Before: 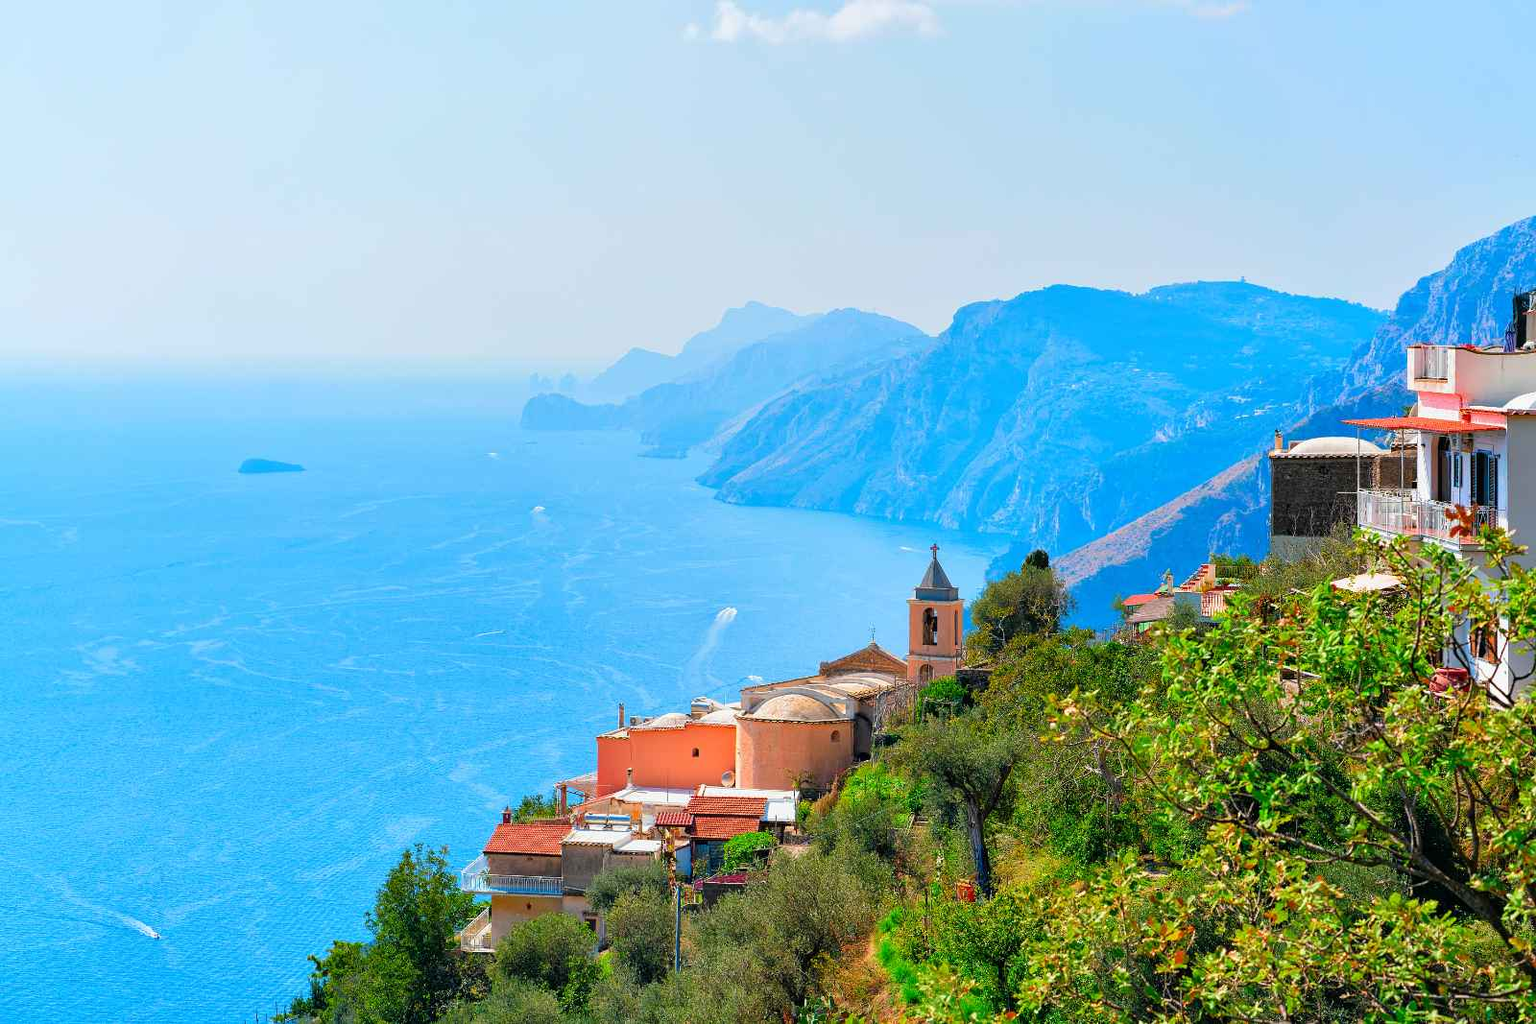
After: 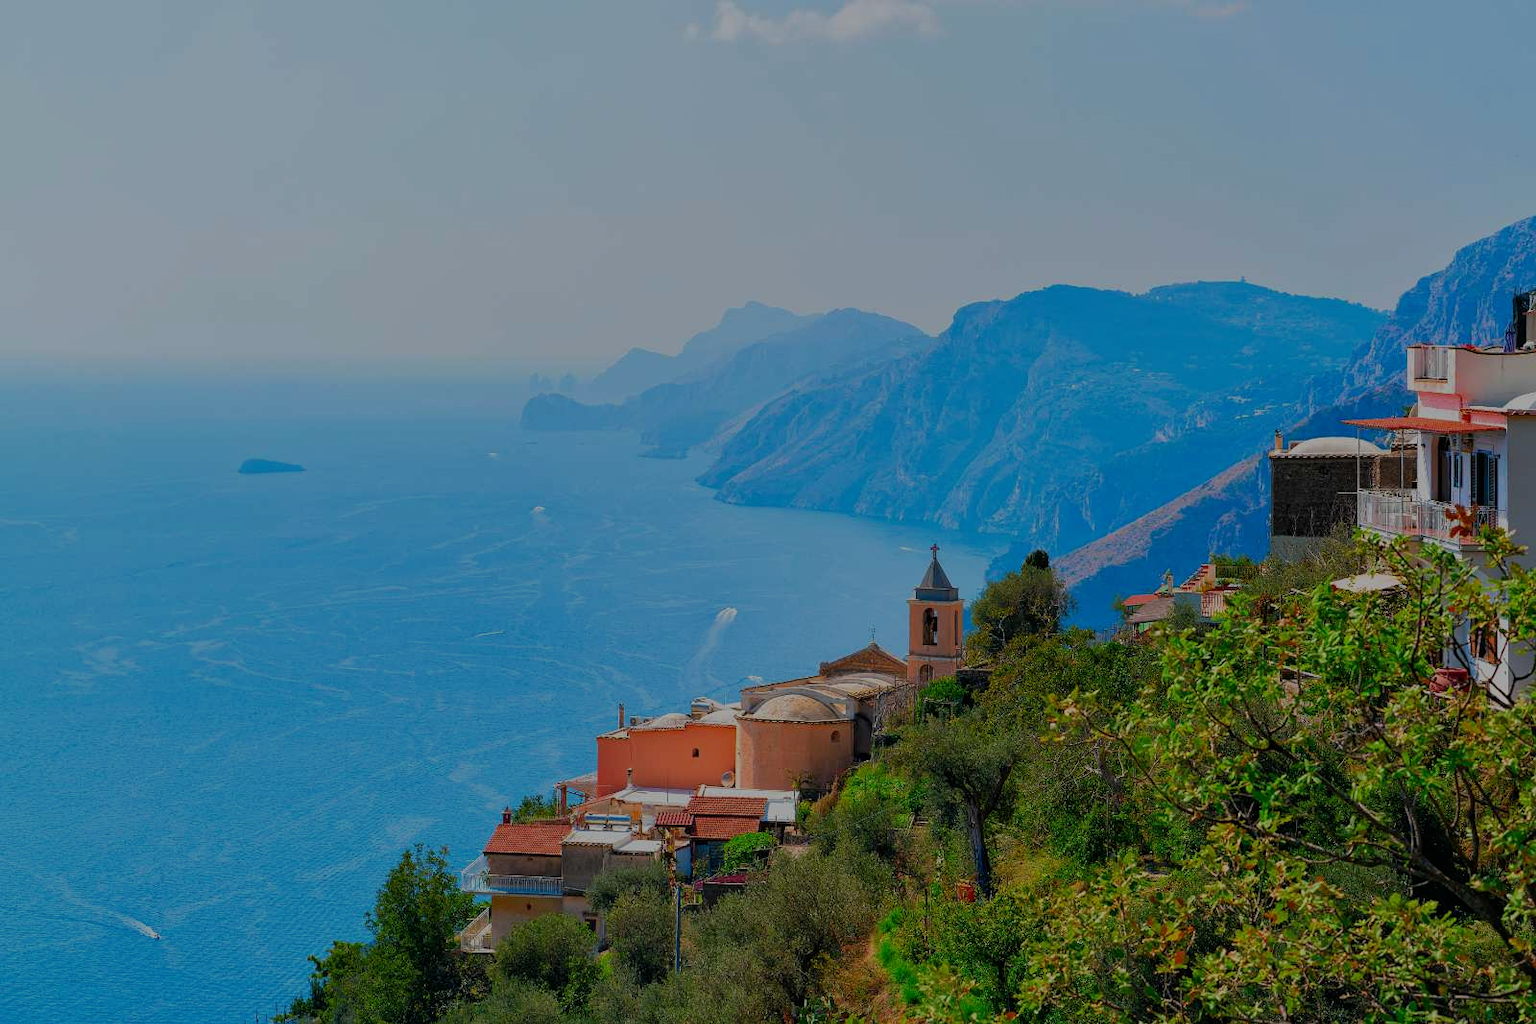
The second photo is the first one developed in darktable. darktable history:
exposure: exposure -1.372 EV, compensate highlight preservation false
